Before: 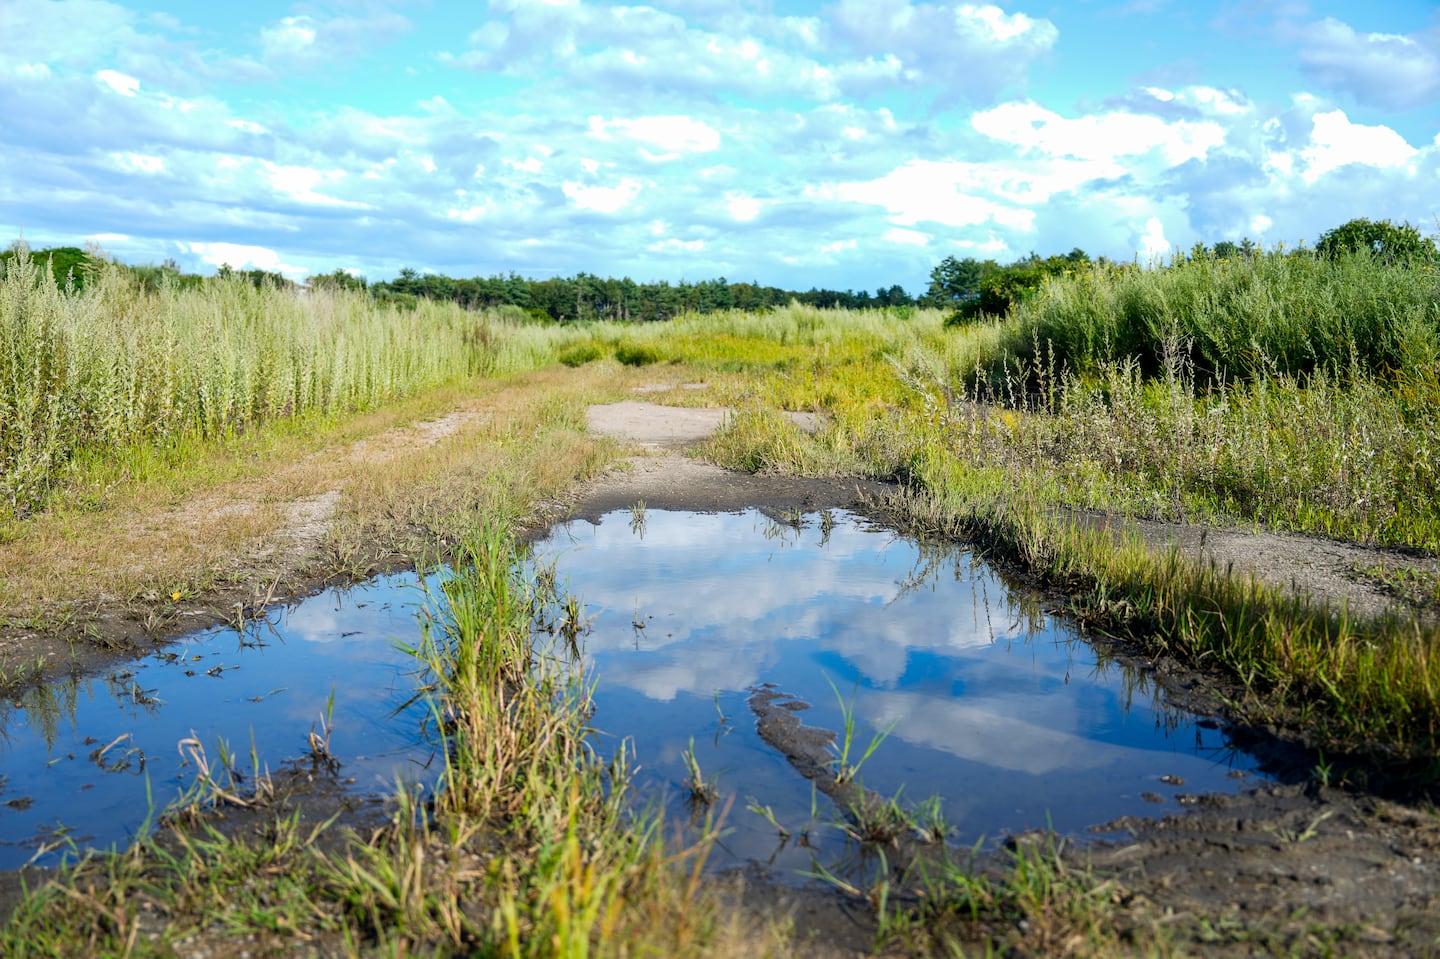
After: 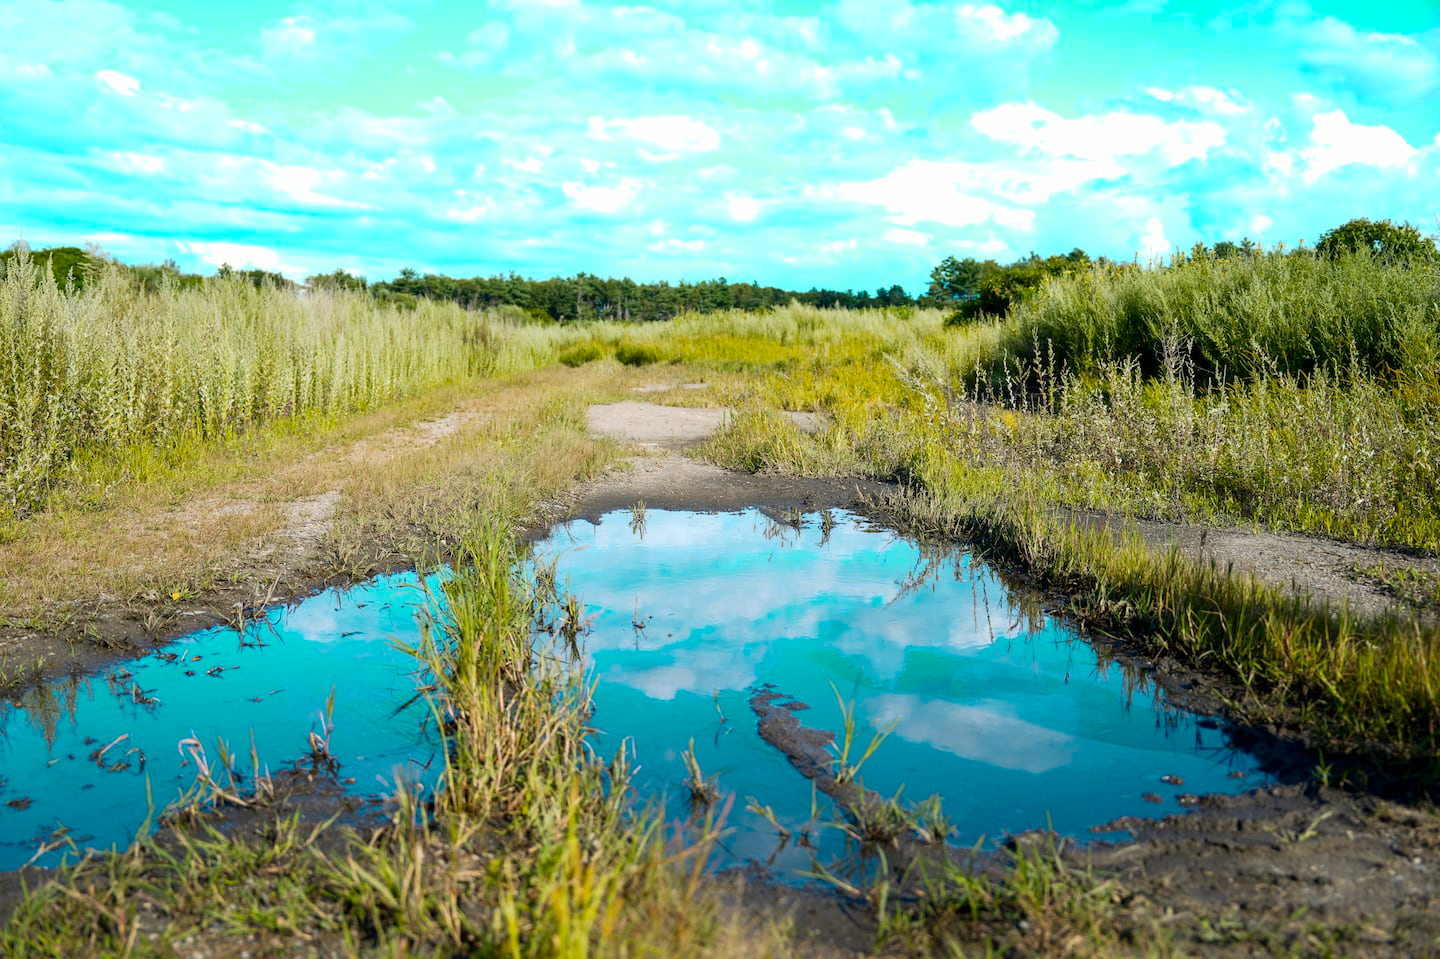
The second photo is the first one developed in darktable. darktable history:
color zones: curves: ch0 [(0.254, 0.492) (0.724, 0.62)]; ch1 [(0.25, 0.528) (0.719, 0.796)]; ch2 [(0, 0.472) (0.25, 0.5) (0.73, 0.184)]
